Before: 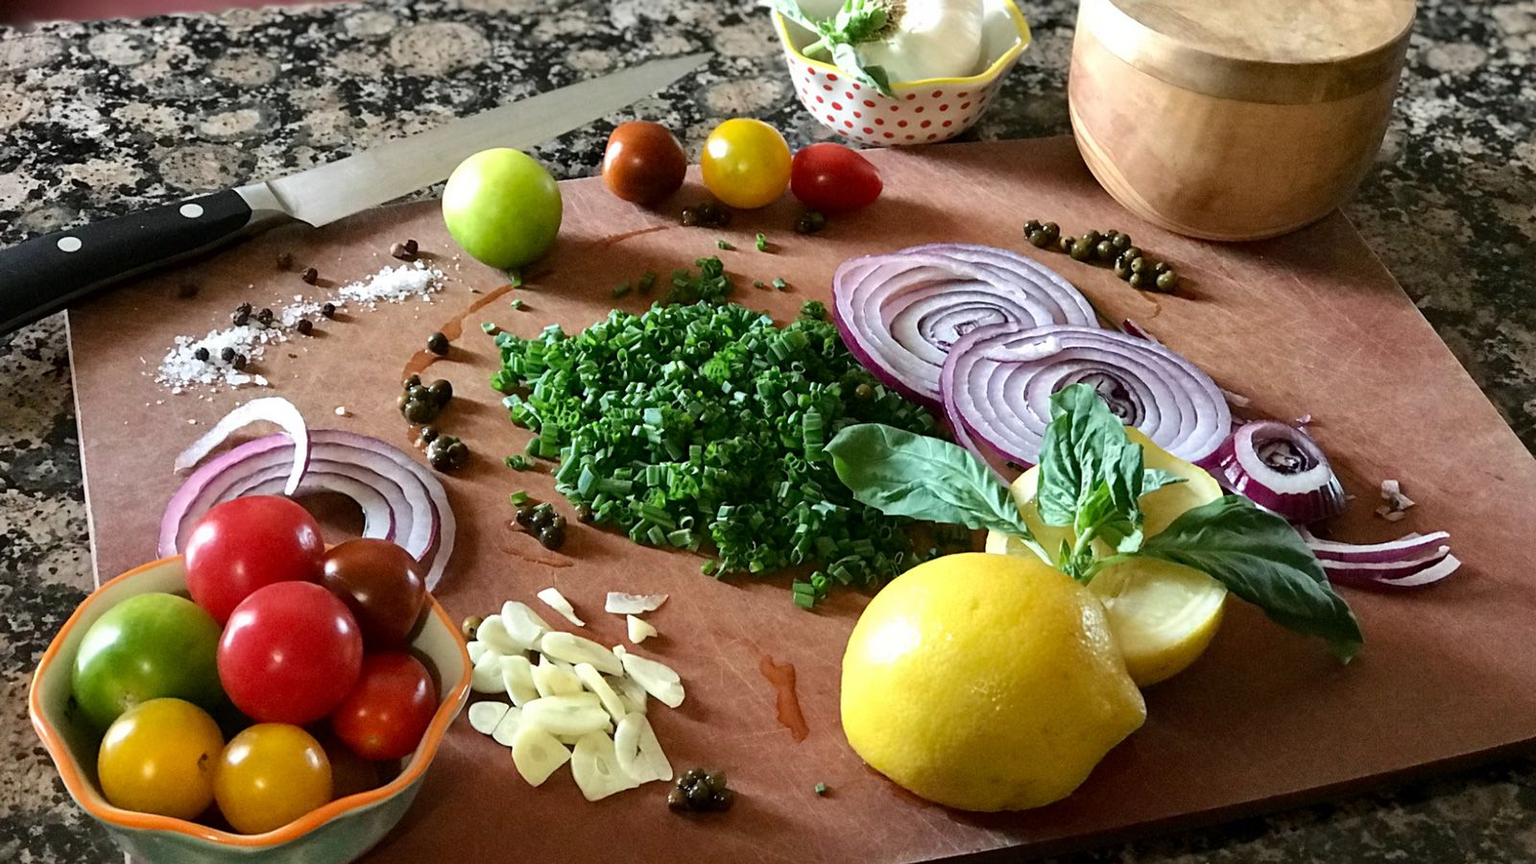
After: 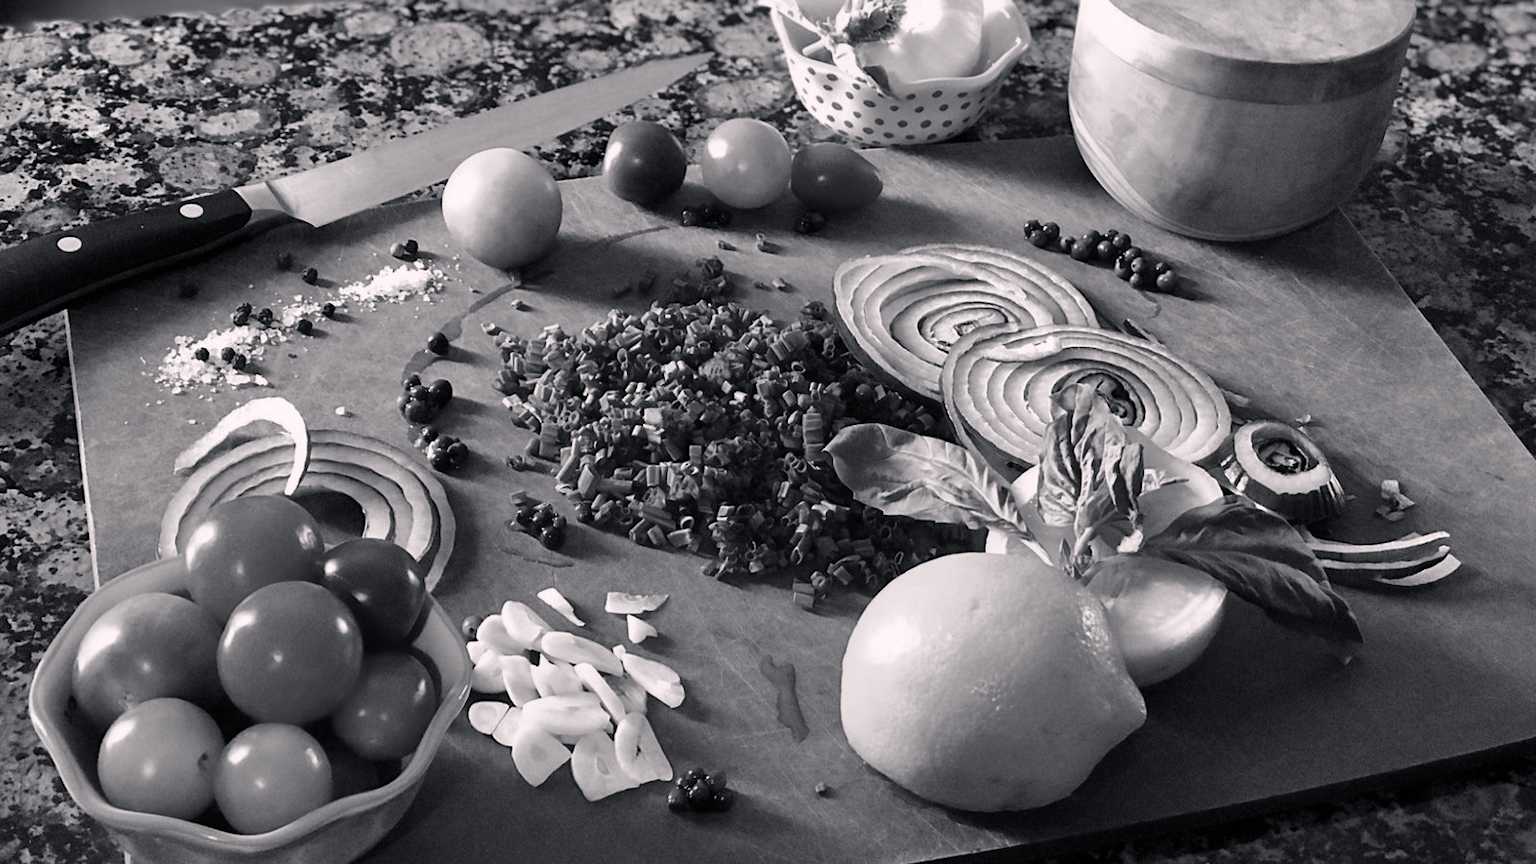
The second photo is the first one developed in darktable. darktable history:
color calibration "N&B": output gray [0.267, 0.423, 0.261, 0], illuminant same as pipeline (D50), adaptation none (bypass)
color balance rgb "Tungstène": shadows lift › chroma 1.41%, shadows lift › hue 260°, power › chroma 0.5%, power › hue 260°, highlights gain › chroma 1%, highlights gain › hue 27°, saturation formula JzAzBz (2021)
